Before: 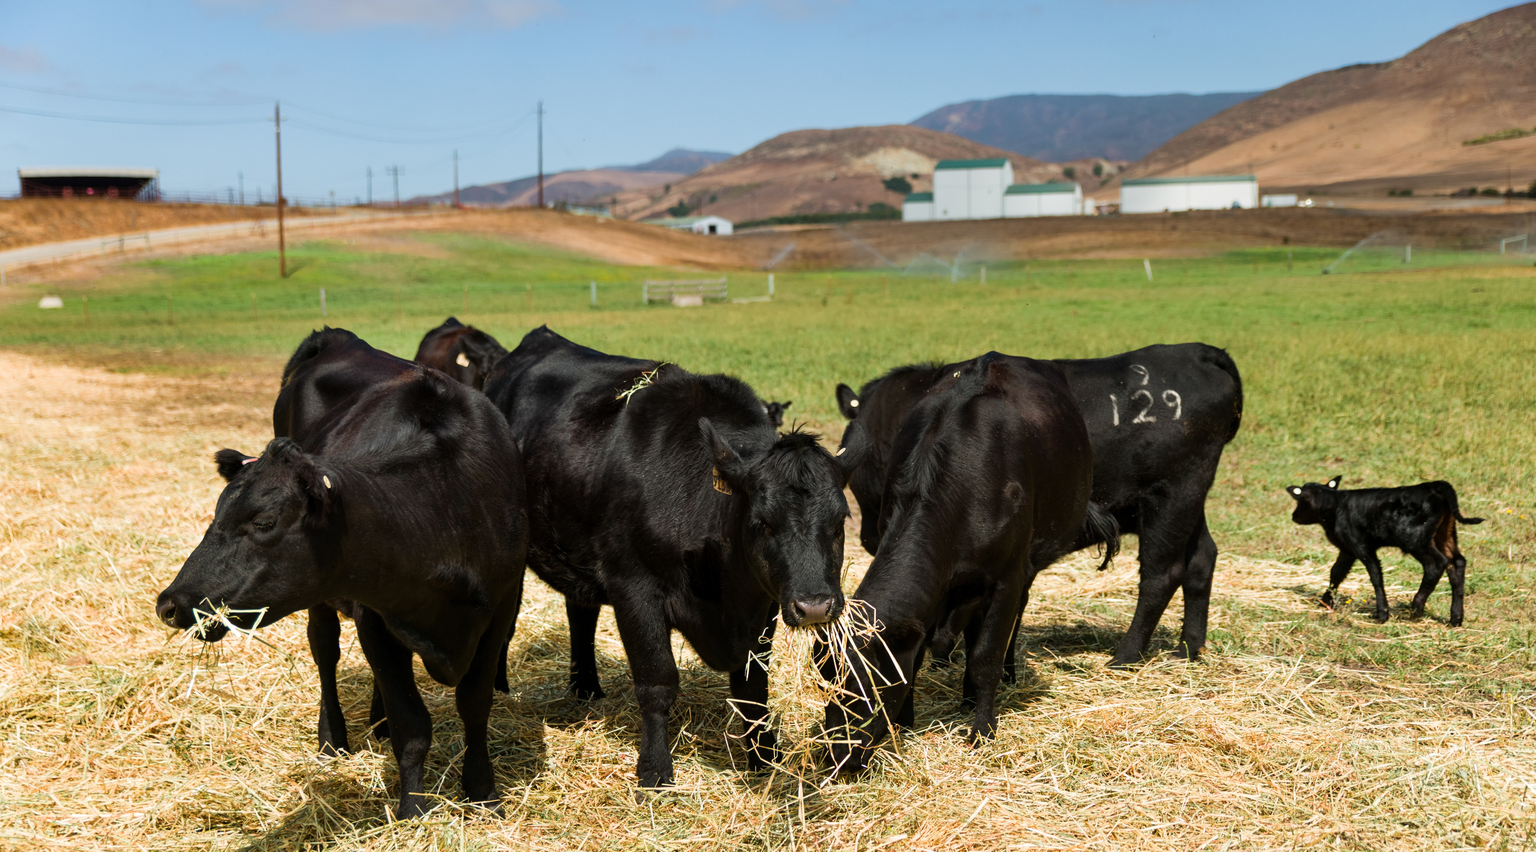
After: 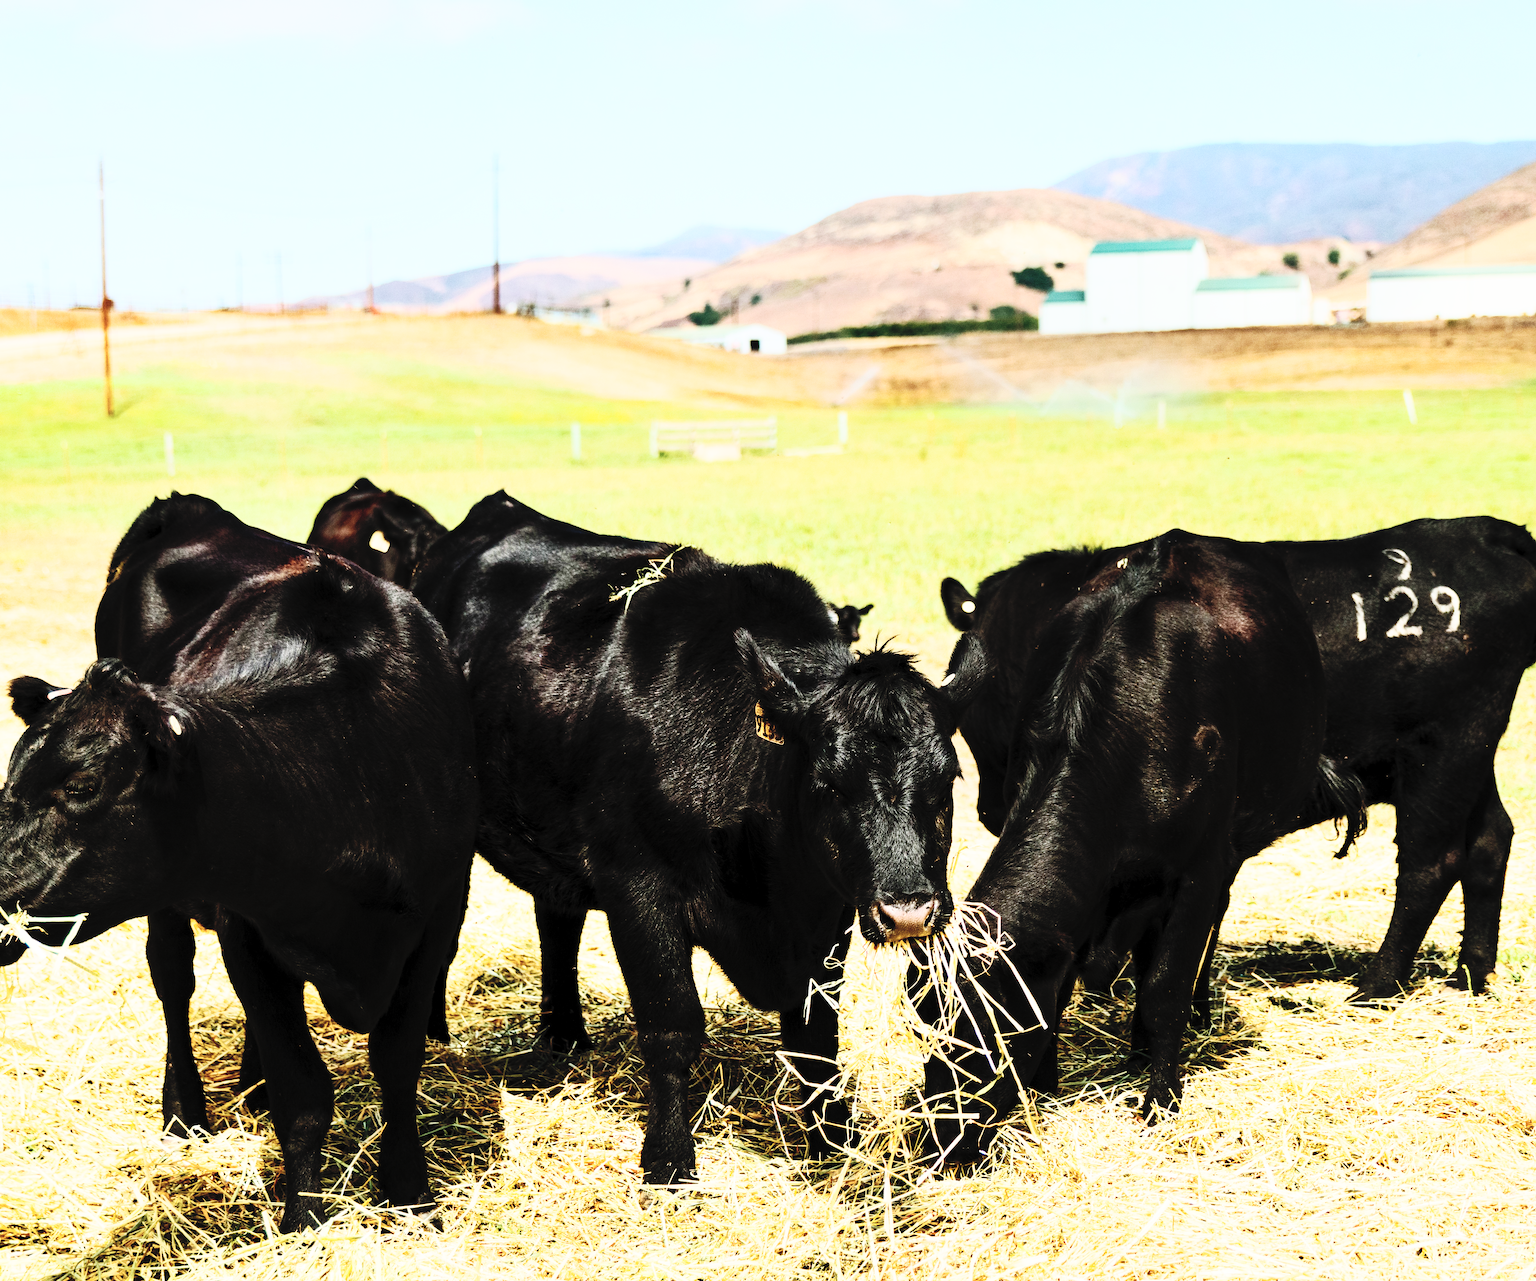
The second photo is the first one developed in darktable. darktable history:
exposure: black level correction 0.001, compensate highlight preservation false
contrast brightness saturation: contrast 0.445, brightness 0.554, saturation -0.182
crop and rotate: left 13.714%, right 19.752%
base curve: curves: ch0 [(0, 0) (0.036, 0.01) (0.123, 0.254) (0.258, 0.504) (0.507, 0.748) (1, 1)], preserve colors none
